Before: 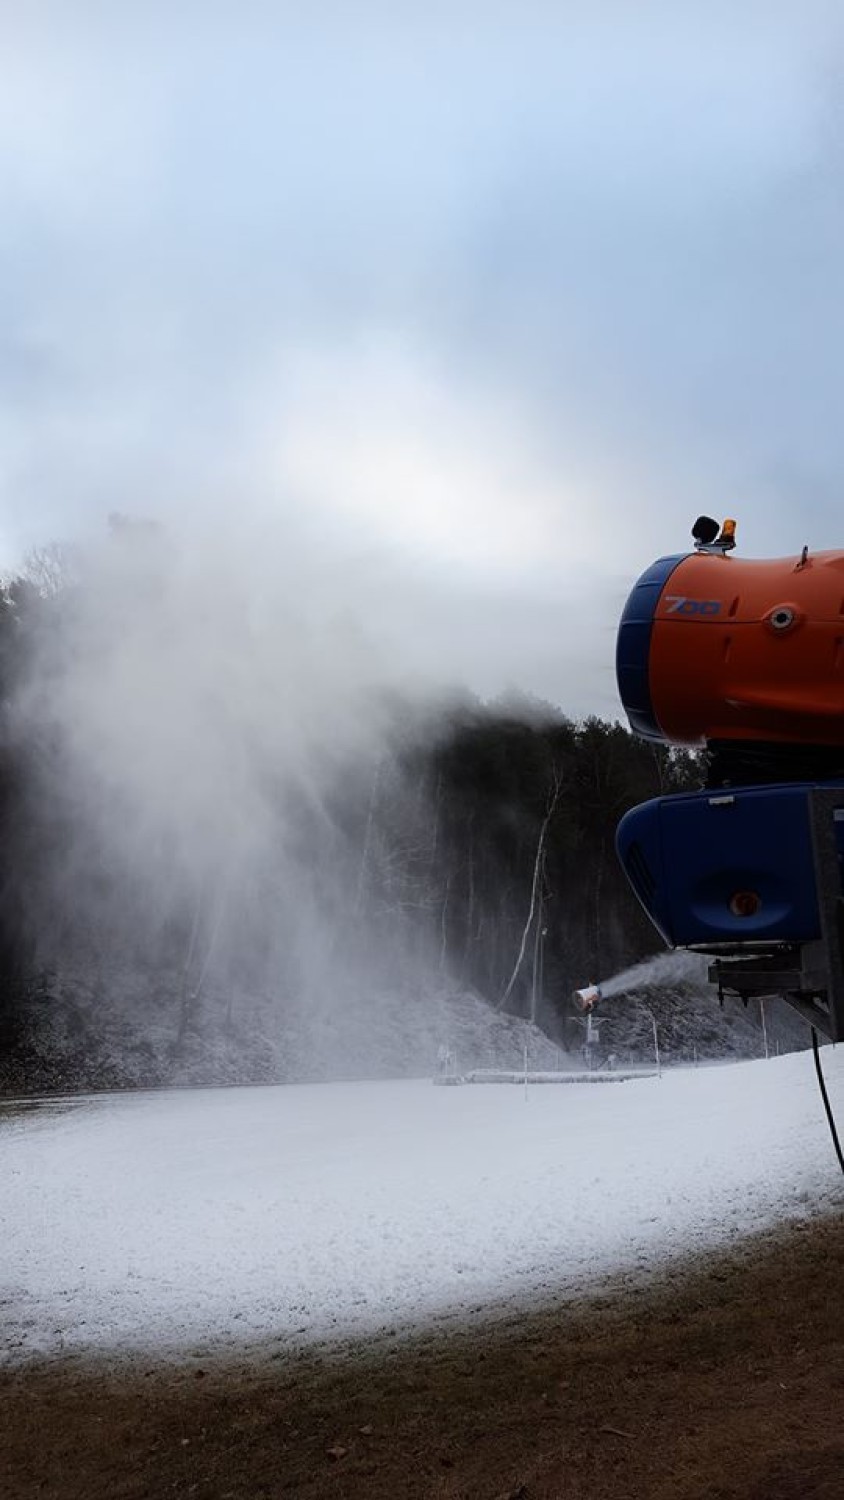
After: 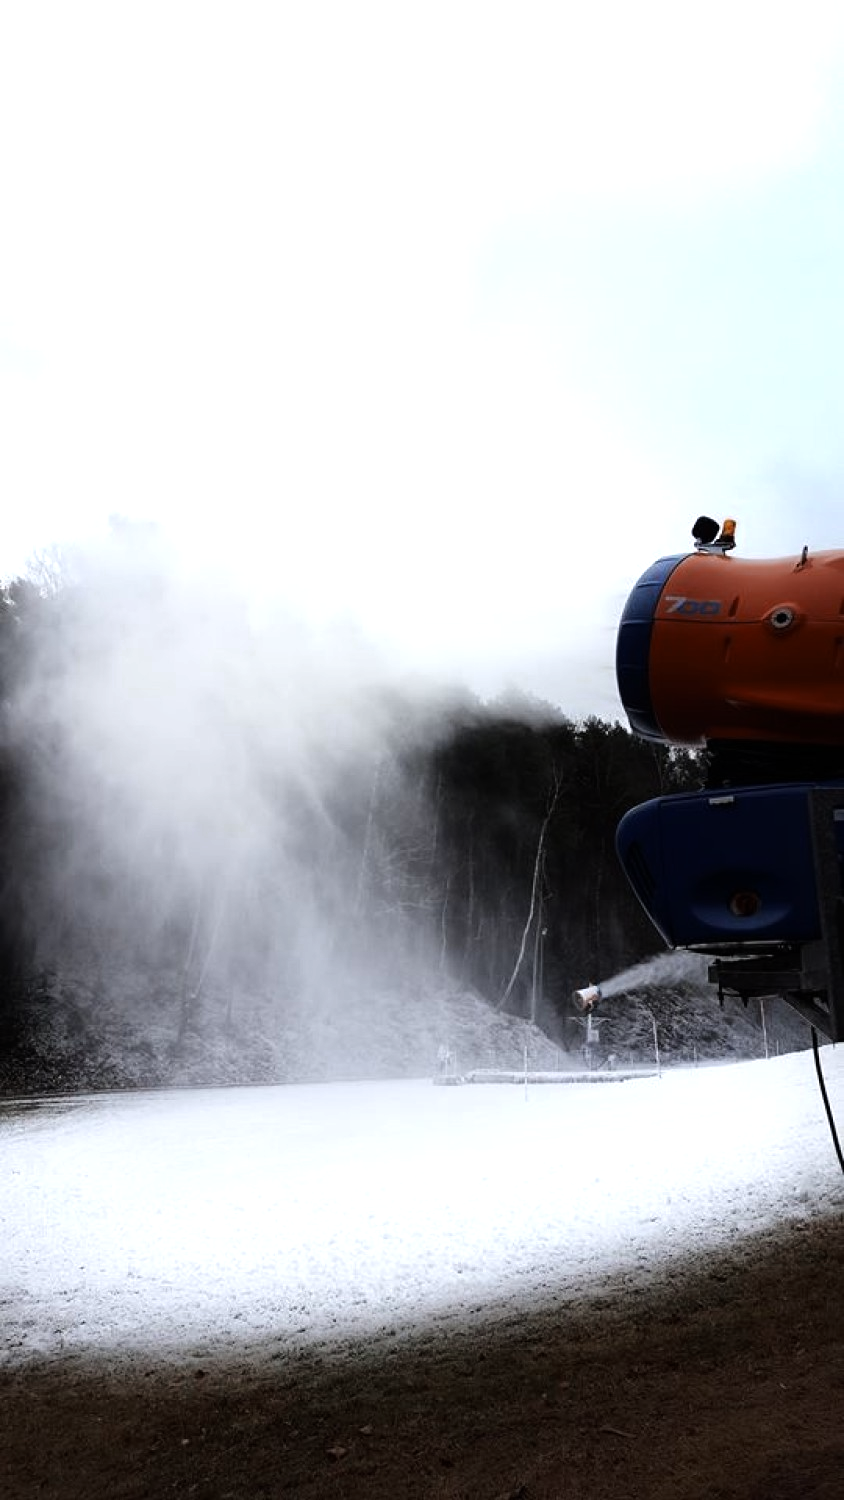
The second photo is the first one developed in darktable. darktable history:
color zones: curves: ch0 [(0, 0.5) (0.125, 0.4) (0.25, 0.5) (0.375, 0.4) (0.5, 0.4) (0.625, 0.6) (0.75, 0.6) (0.875, 0.5)]; ch1 [(0, 0.35) (0.125, 0.45) (0.25, 0.35) (0.375, 0.35) (0.5, 0.35) (0.625, 0.35) (0.75, 0.45) (0.875, 0.35)]; ch2 [(0, 0.6) (0.125, 0.5) (0.25, 0.5) (0.375, 0.6) (0.5, 0.6) (0.625, 0.5) (0.75, 0.5) (0.875, 0.5)]
tone equalizer: -8 EV -0.761 EV, -7 EV -0.703 EV, -6 EV -0.577 EV, -5 EV -0.403 EV, -3 EV 0.386 EV, -2 EV 0.6 EV, -1 EV 0.682 EV, +0 EV 0.723 EV, mask exposure compensation -0.485 EV
